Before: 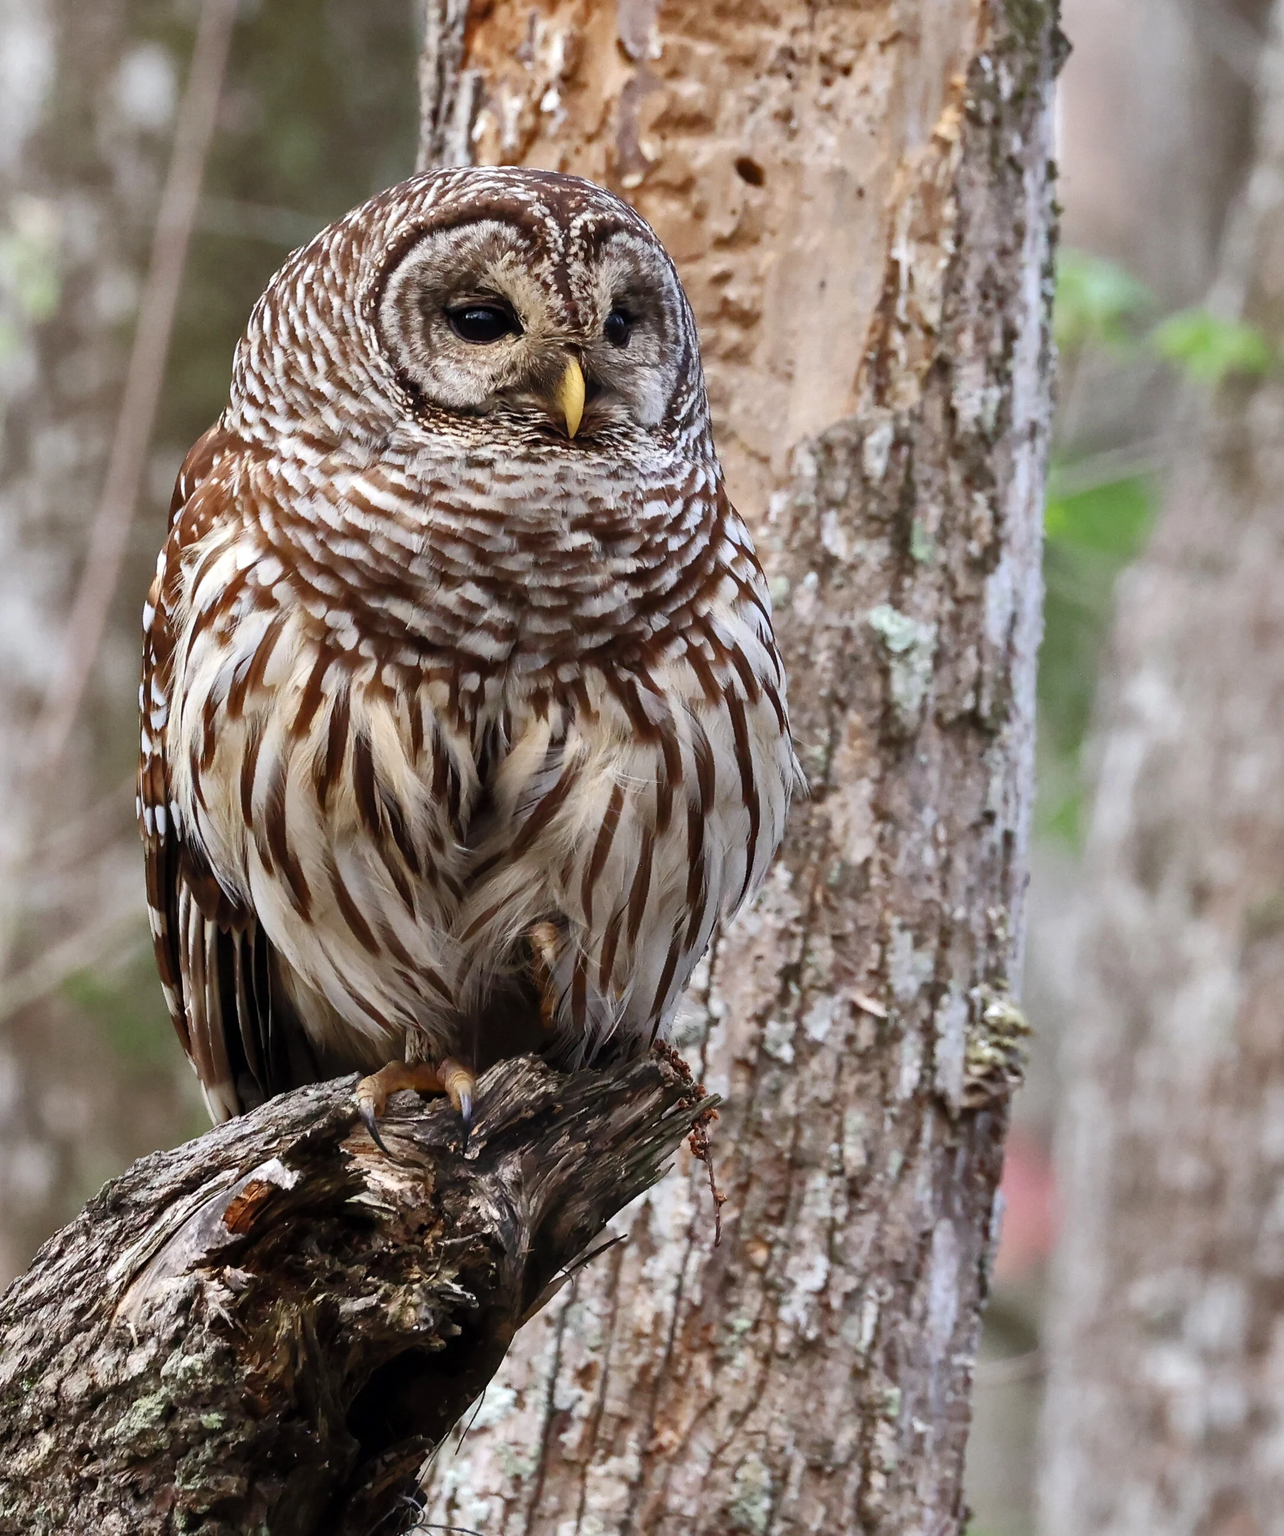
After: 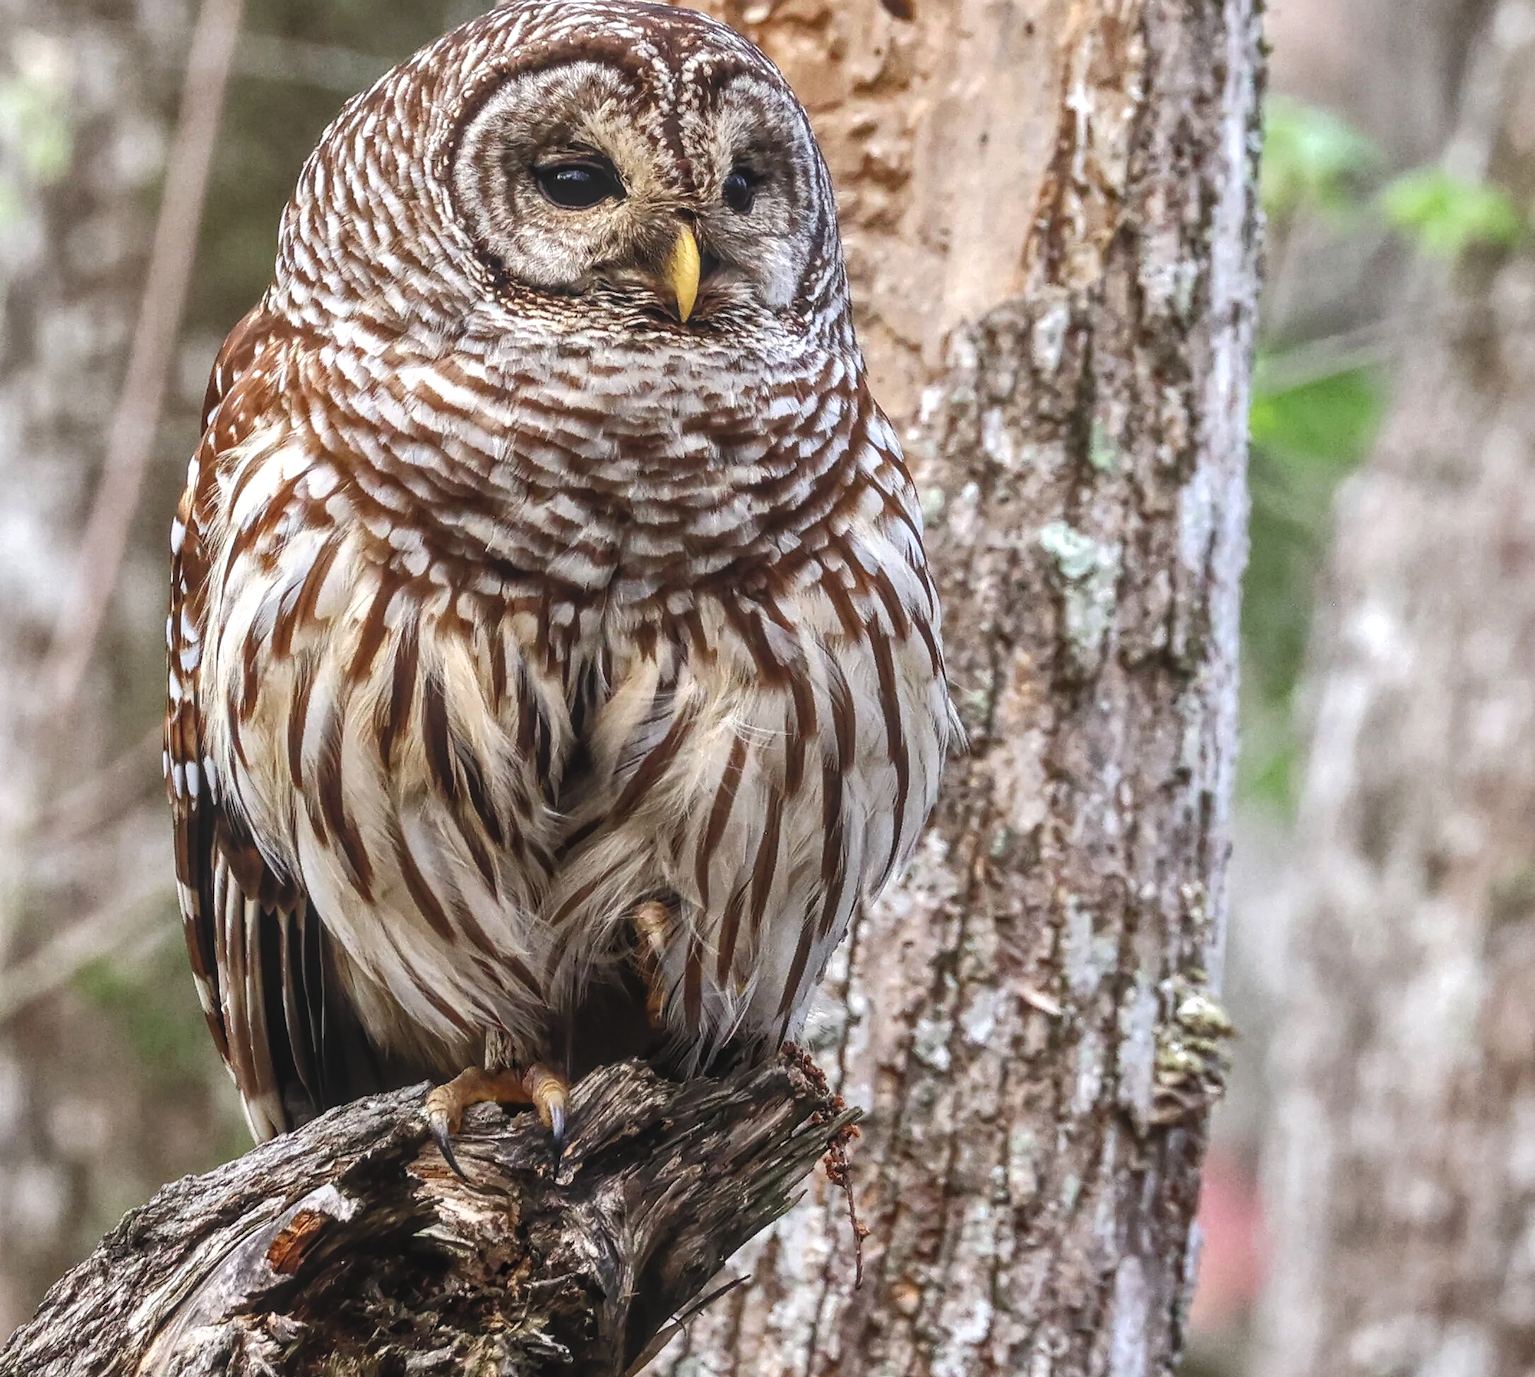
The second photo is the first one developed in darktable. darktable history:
tone equalizer: -8 EV -0.418 EV, -7 EV -0.422 EV, -6 EV -0.366 EV, -5 EV -0.188 EV, -3 EV 0.251 EV, -2 EV 0.335 EV, -1 EV 0.403 EV, +0 EV 0.43 EV, edges refinement/feathering 500, mask exposure compensation -1.57 EV, preserve details no
crop: top 11.029%, bottom 13.964%
local contrast: highlights 67%, shadows 33%, detail 166%, midtone range 0.2
